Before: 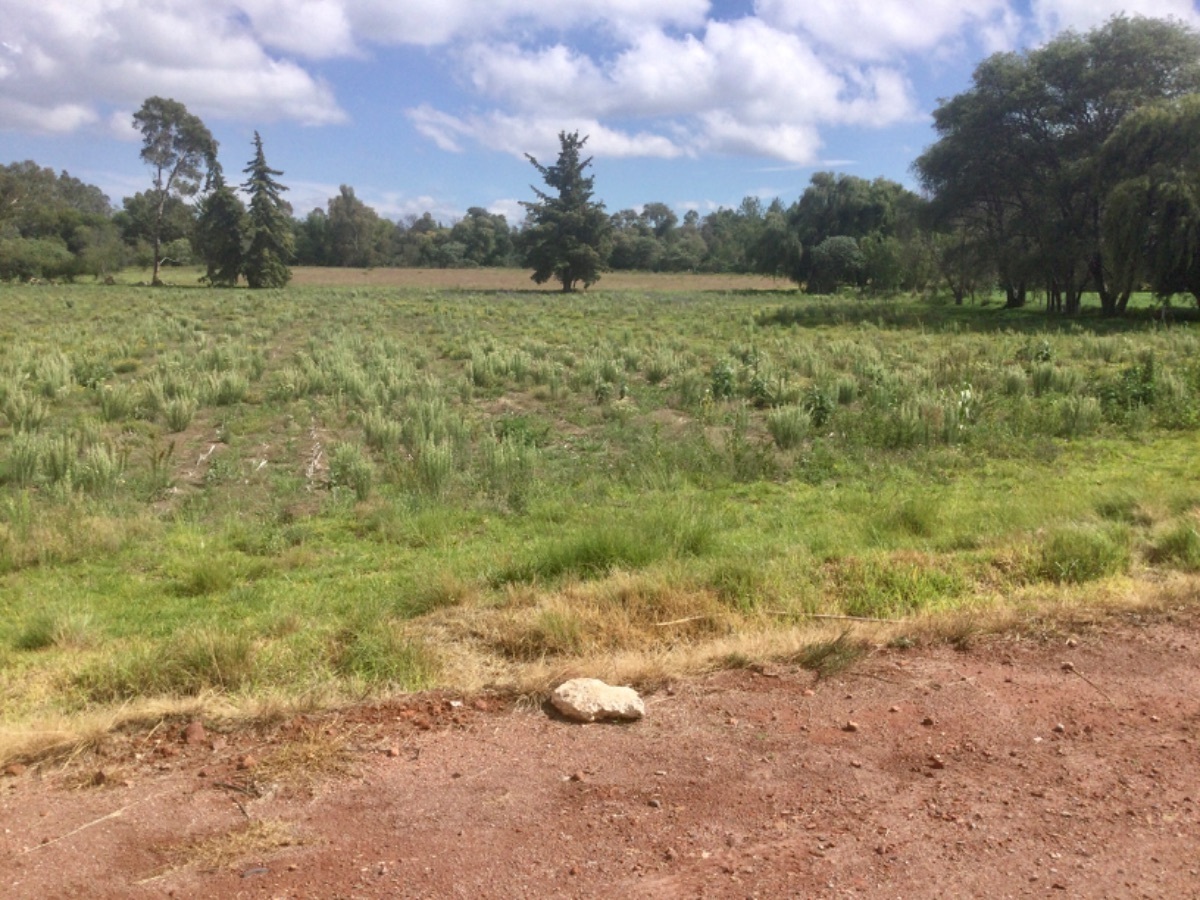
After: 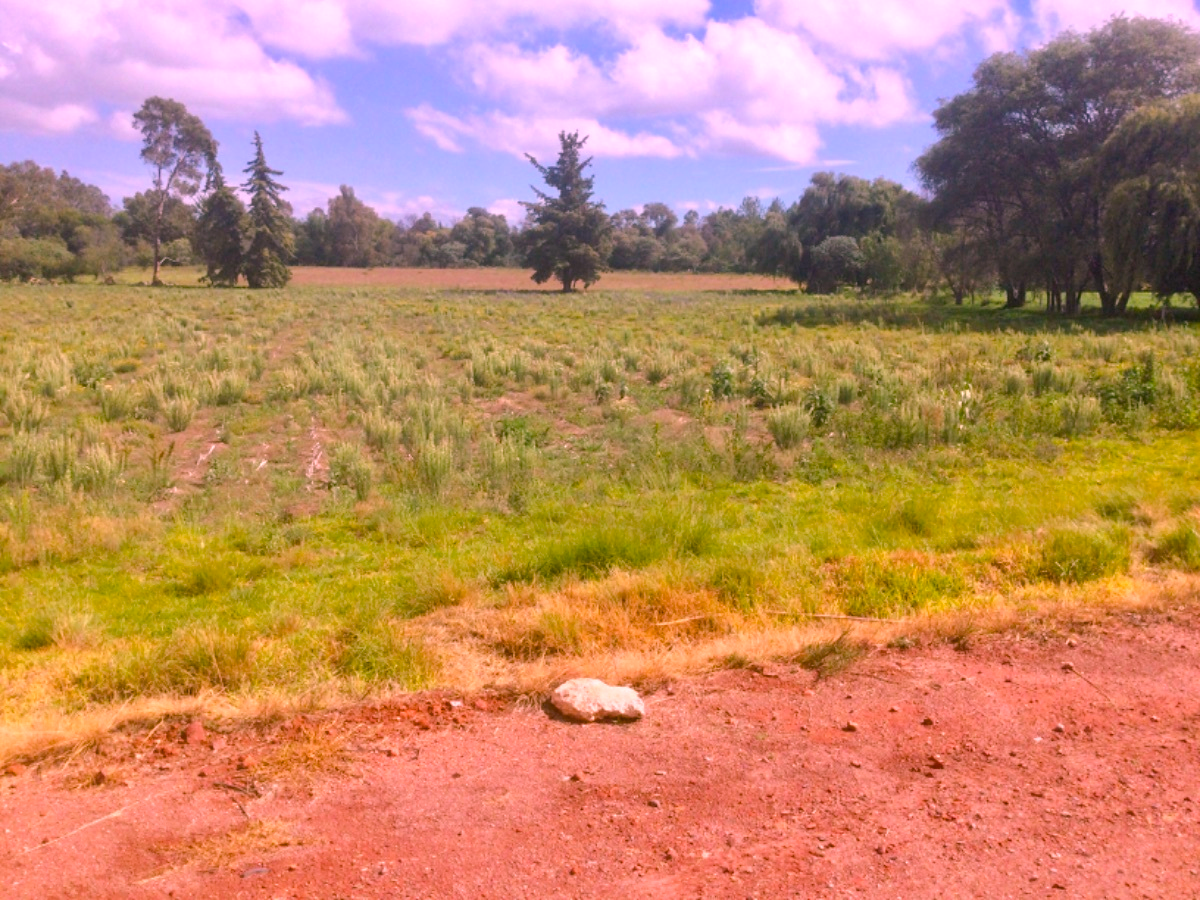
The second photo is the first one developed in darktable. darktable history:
color balance rgb: perceptual saturation grading › global saturation 25%, perceptual brilliance grading › mid-tones 10%, perceptual brilliance grading › shadows 15%, global vibrance 20%
vibrance: on, module defaults
white balance: red 1.188, blue 1.11
